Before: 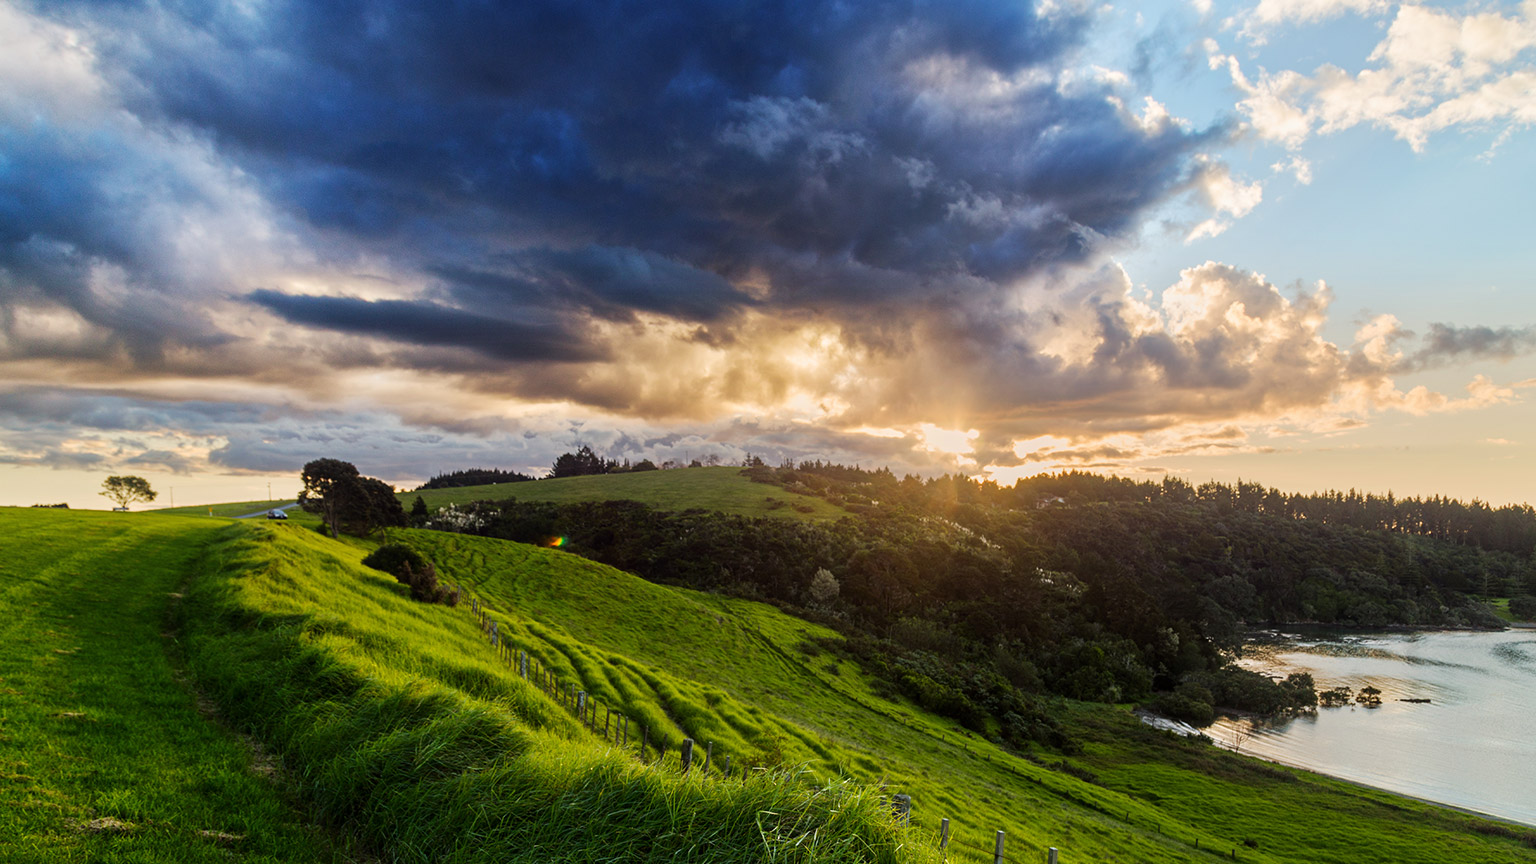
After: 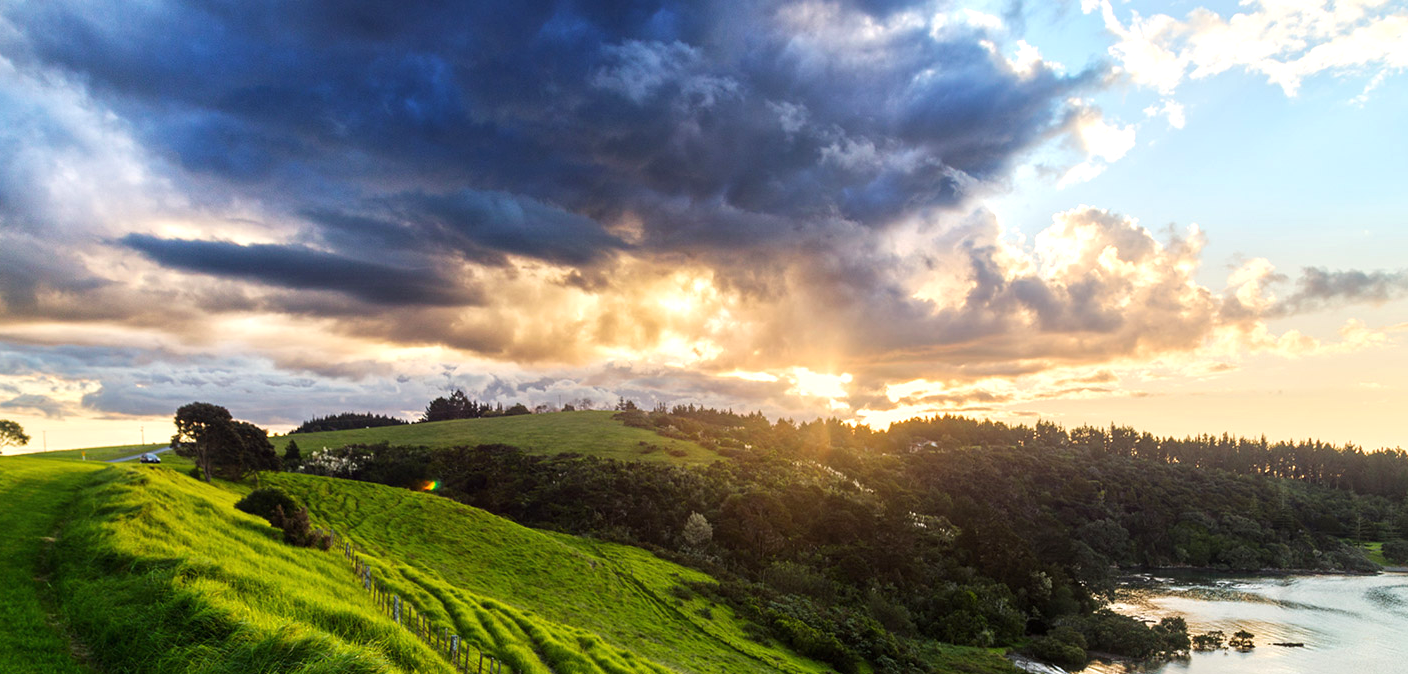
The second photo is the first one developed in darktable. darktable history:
crop: left 8.272%, top 6.567%, bottom 15.353%
exposure: black level correction 0, exposure 0.5 EV, compensate highlight preservation false
